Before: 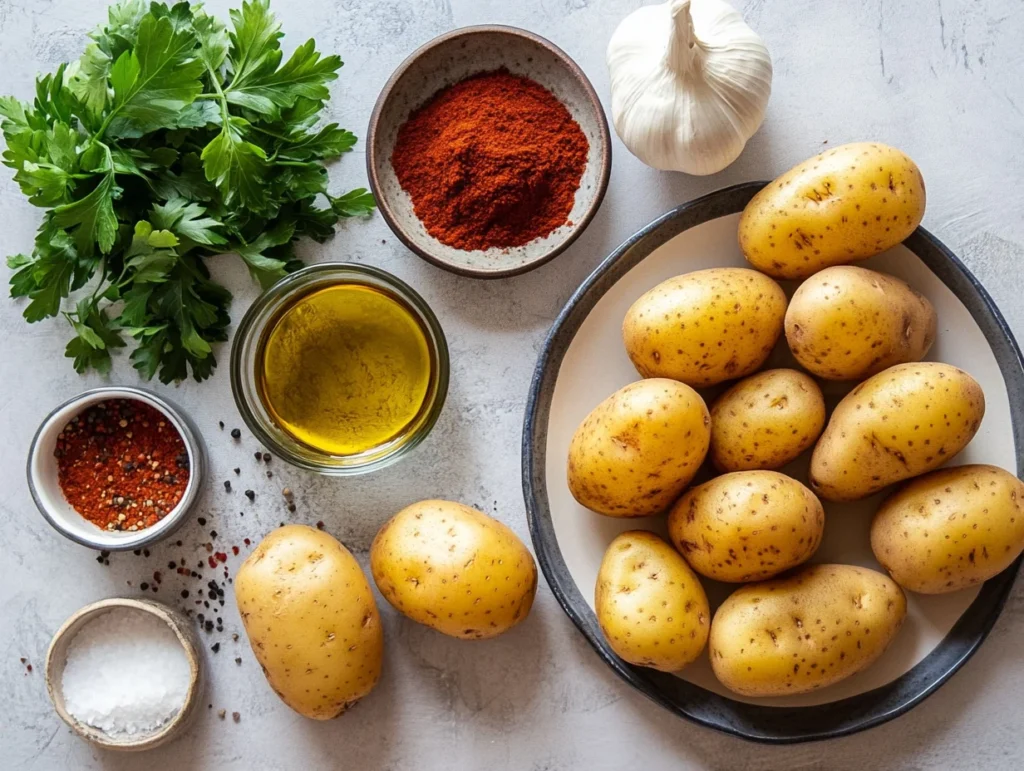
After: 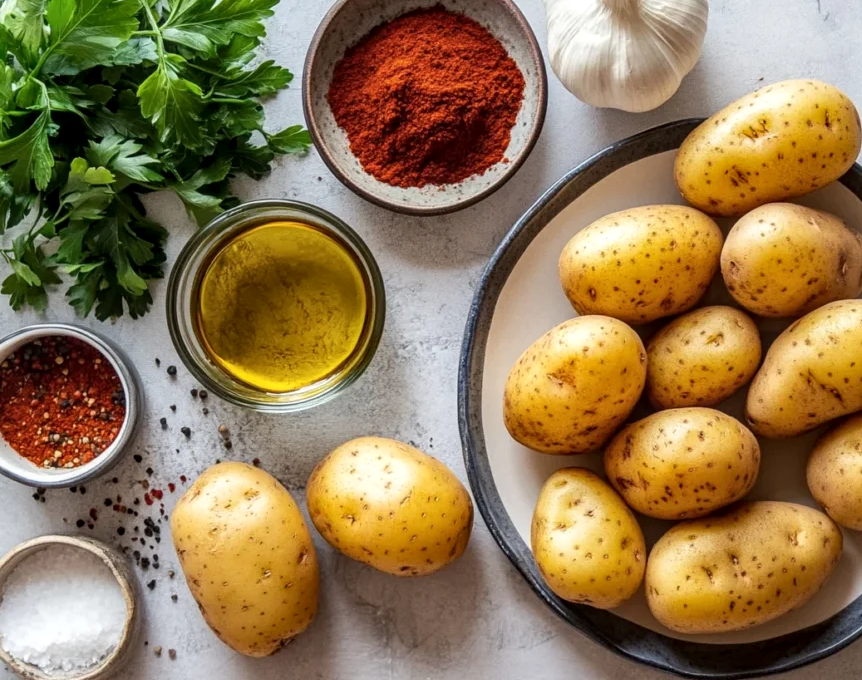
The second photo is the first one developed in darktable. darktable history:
local contrast: on, module defaults
crop: left 6.271%, top 8.205%, right 9.529%, bottom 3.577%
